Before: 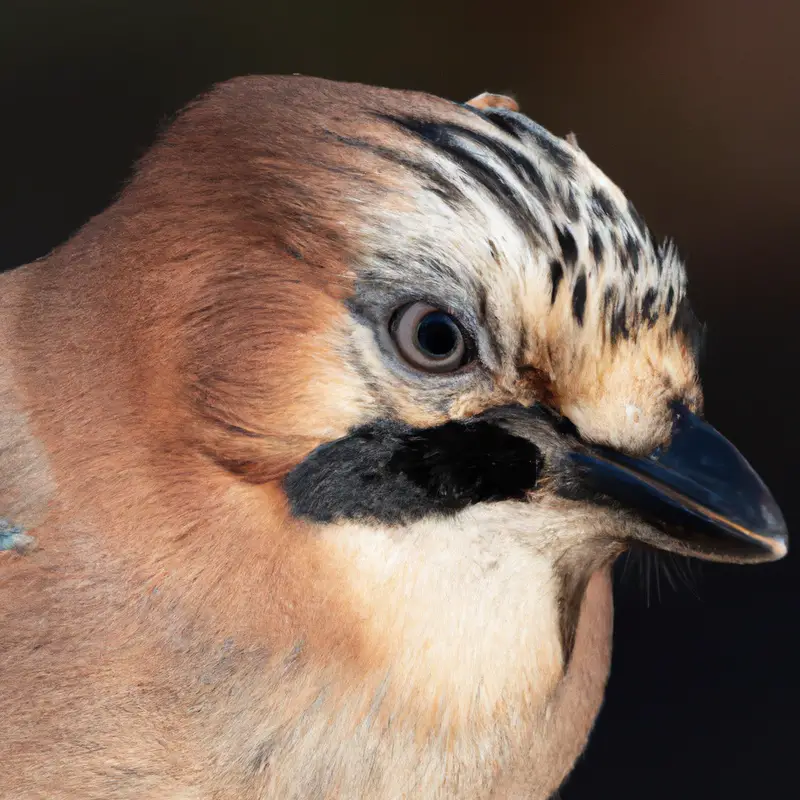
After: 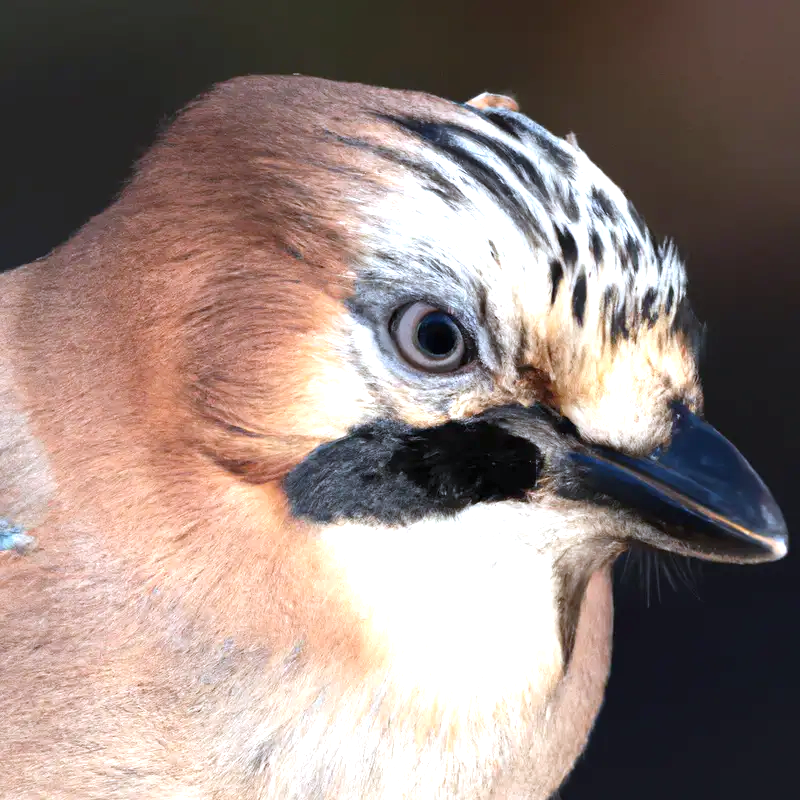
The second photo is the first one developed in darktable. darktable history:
exposure: exposure 0.935 EV, compensate highlight preservation false
white balance: red 0.931, blue 1.11
